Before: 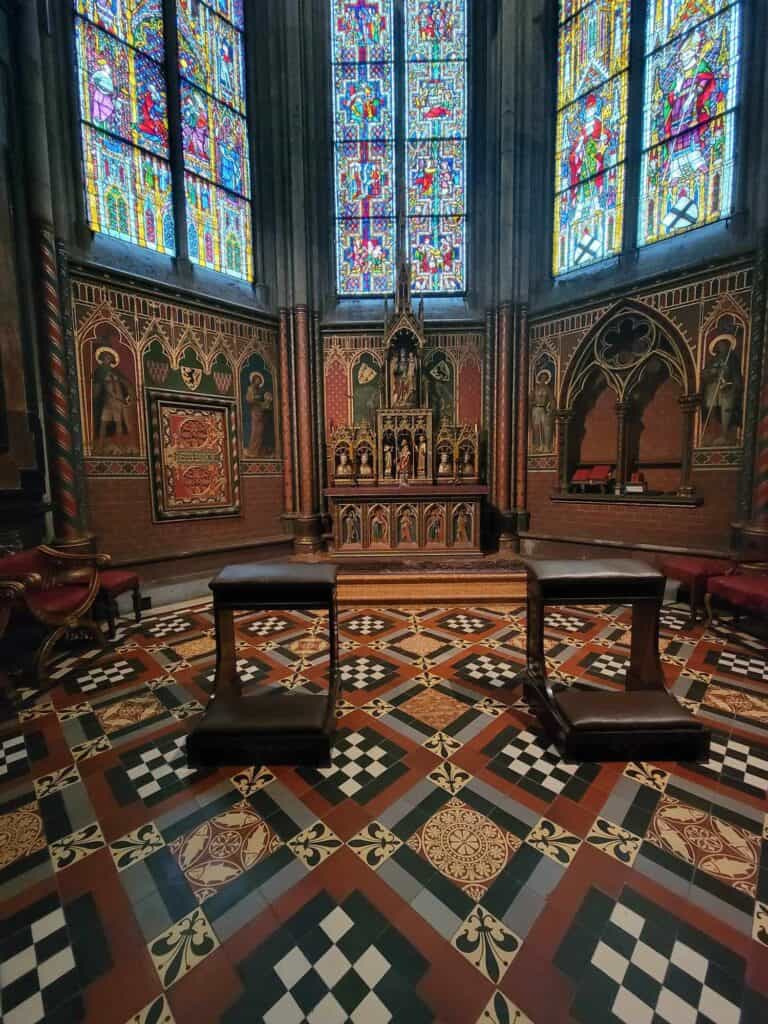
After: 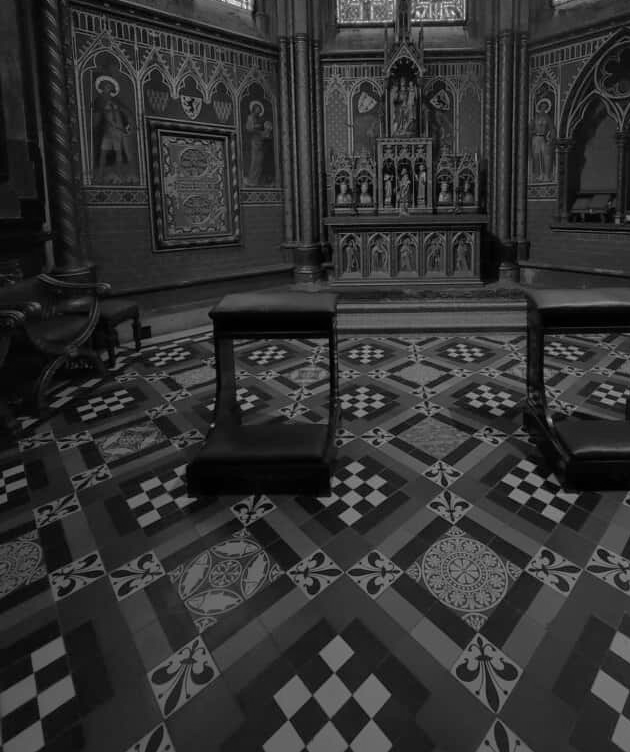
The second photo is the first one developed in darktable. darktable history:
monochrome: a -35.87, b 49.73, size 1.7
crop: top 26.531%, right 17.959%
base curve: curves: ch0 [(0, 0) (0.826, 0.587) (1, 1)]
